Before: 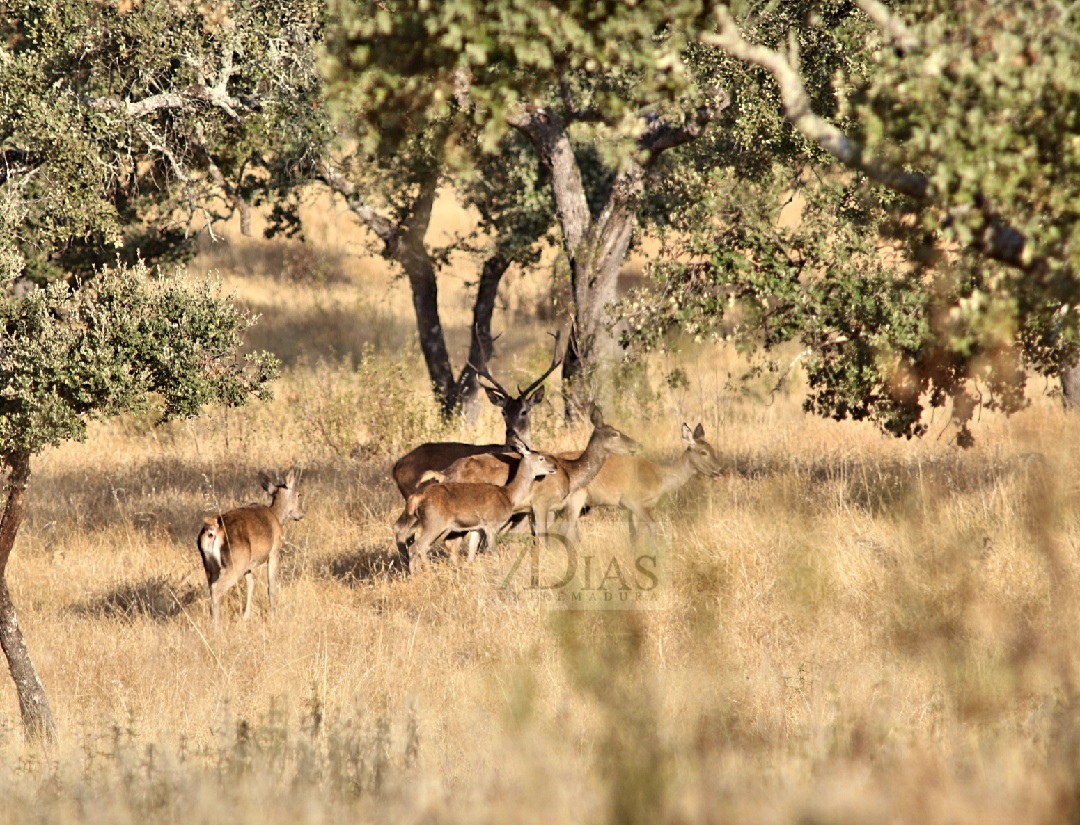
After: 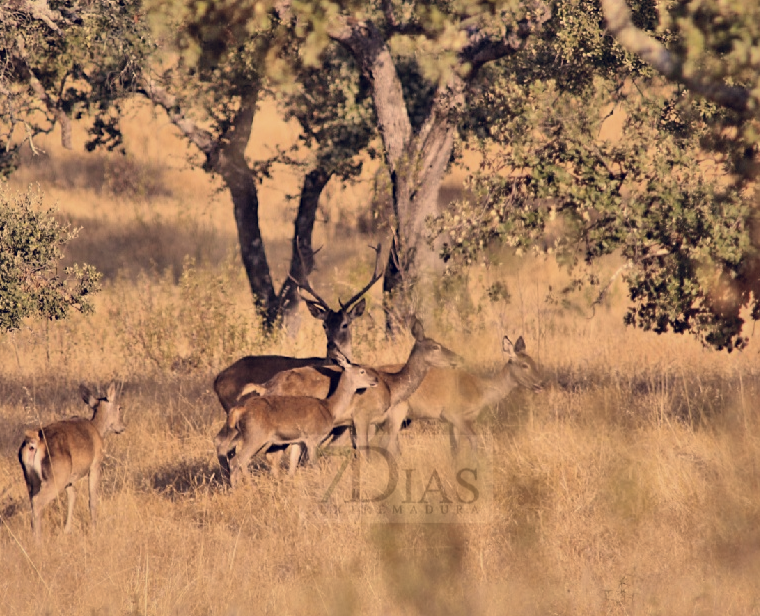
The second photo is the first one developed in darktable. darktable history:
exposure: exposure -0.11 EV, compensate highlight preservation false
crop and rotate: left 16.7%, top 10.661%, right 12.902%, bottom 14.671%
filmic rgb: black relative exposure -11.37 EV, white relative exposure 3.23 EV, hardness 6.68, color science v6 (2022)
color correction: highlights a* 19.98, highlights b* 27.52, shadows a* 3.44, shadows b* -17.72, saturation 0.721
shadows and highlights: shadows 39.92, highlights -59.95
